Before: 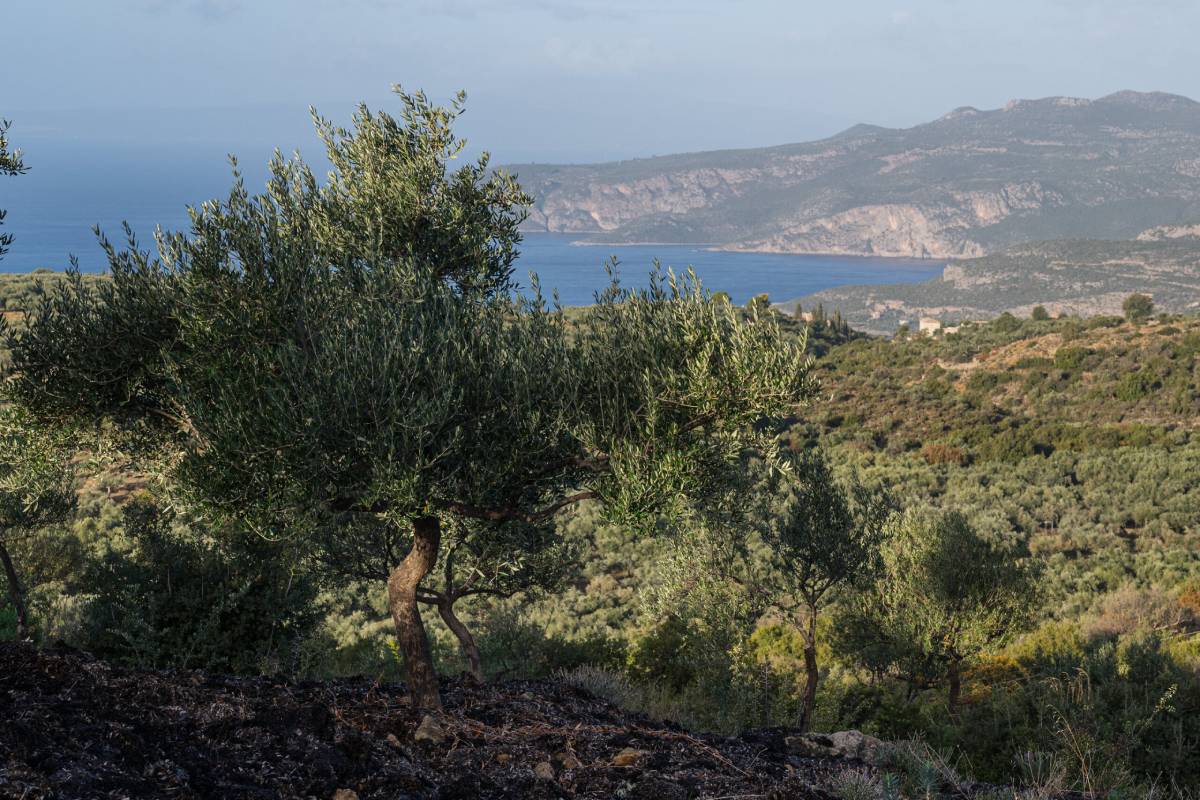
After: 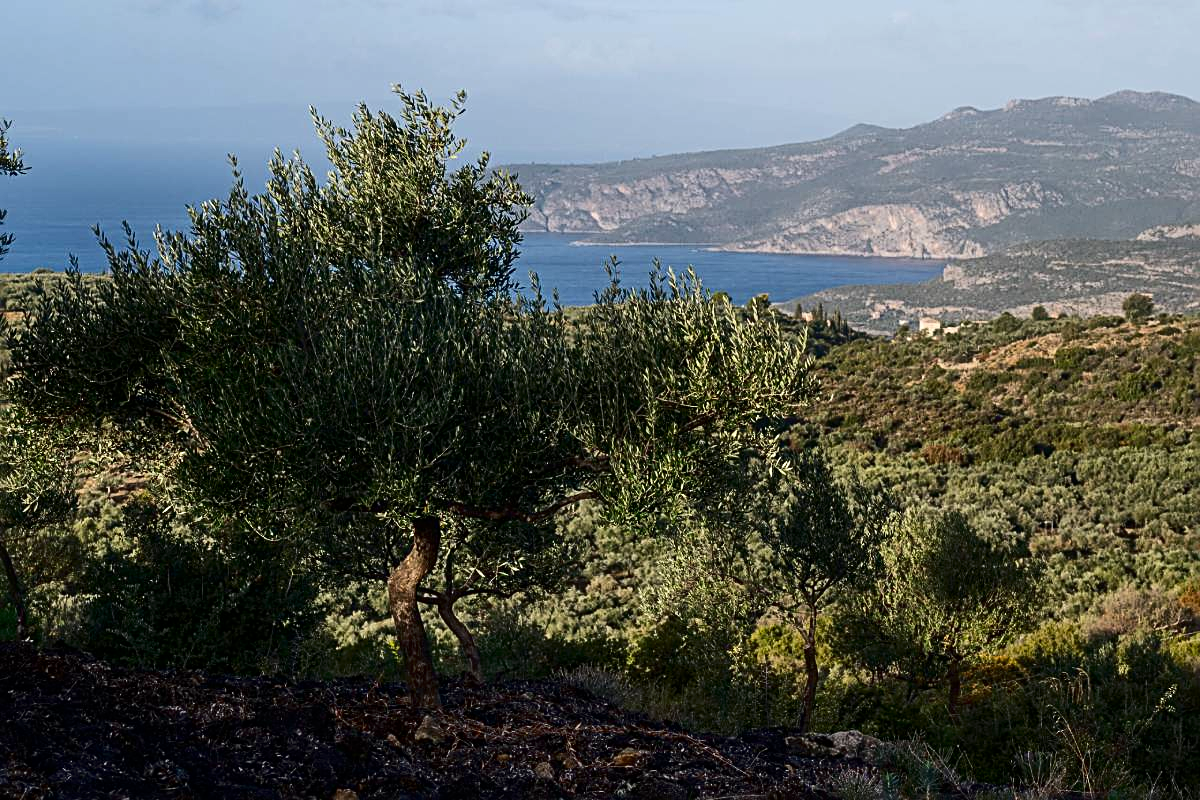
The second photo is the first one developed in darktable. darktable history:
sharpen: radius 2.536, amount 0.618
tone equalizer: edges refinement/feathering 500, mask exposure compensation -1.57 EV, preserve details no
contrast brightness saturation: contrast 0.2, brightness -0.109, saturation 0.099
